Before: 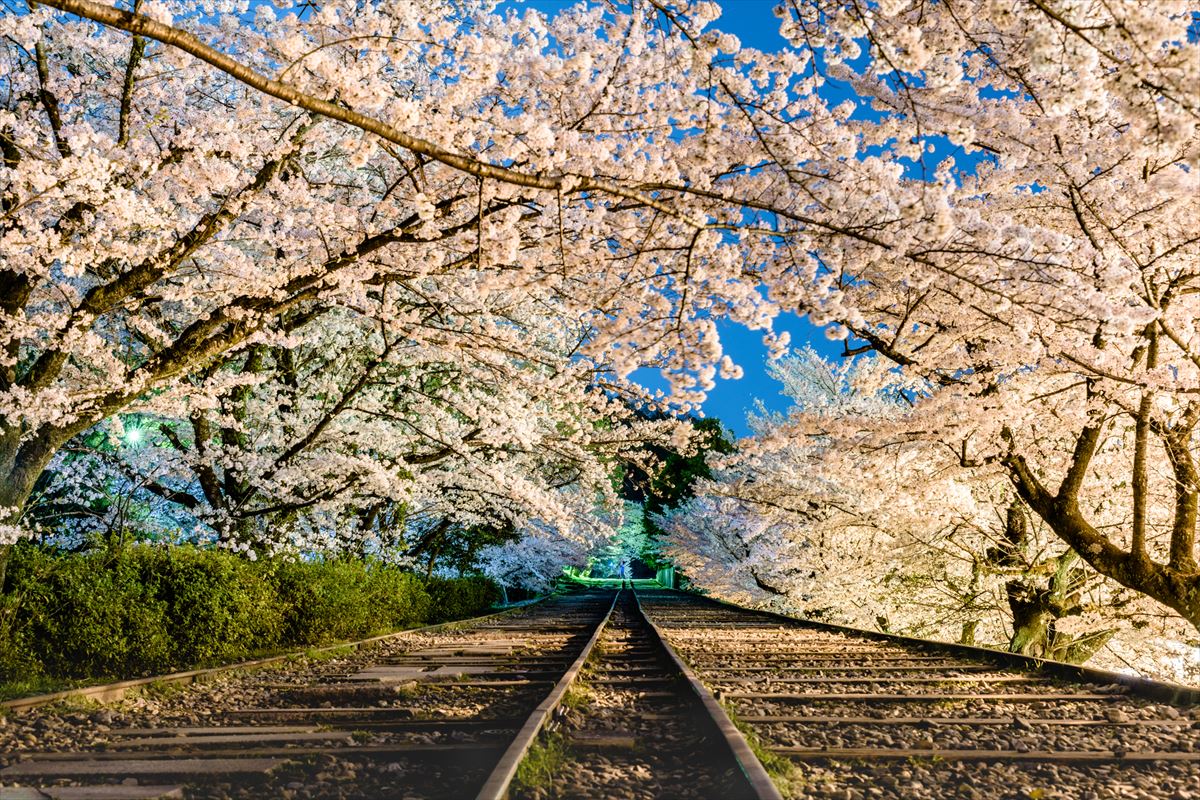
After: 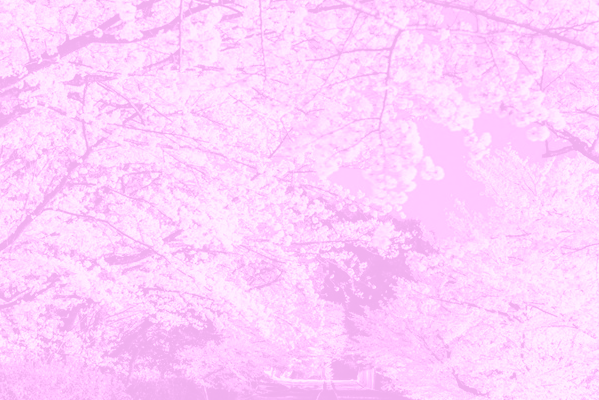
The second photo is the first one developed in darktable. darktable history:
exposure: black level correction -0.071, exposure 0.5 EV, compensate highlight preservation false
crop: left 25%, top 25%, right 25%, bottom 25%
colorize: hue 331.2°, saturation 75%, source mix 30.28%, lightness 70.52%, version 1
